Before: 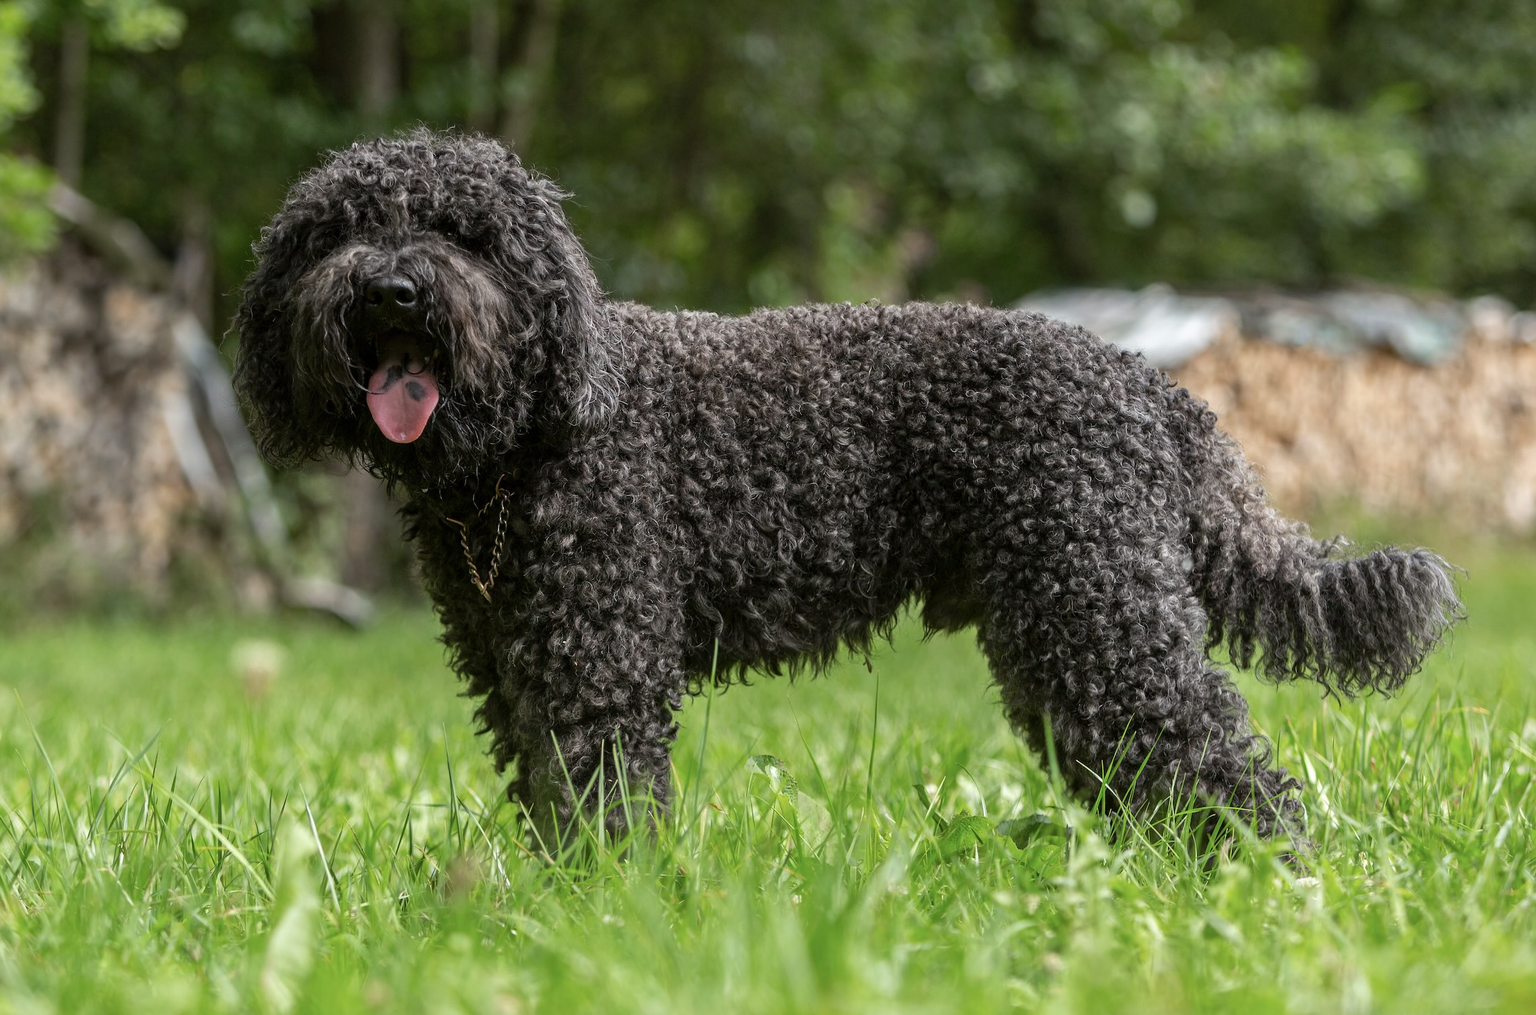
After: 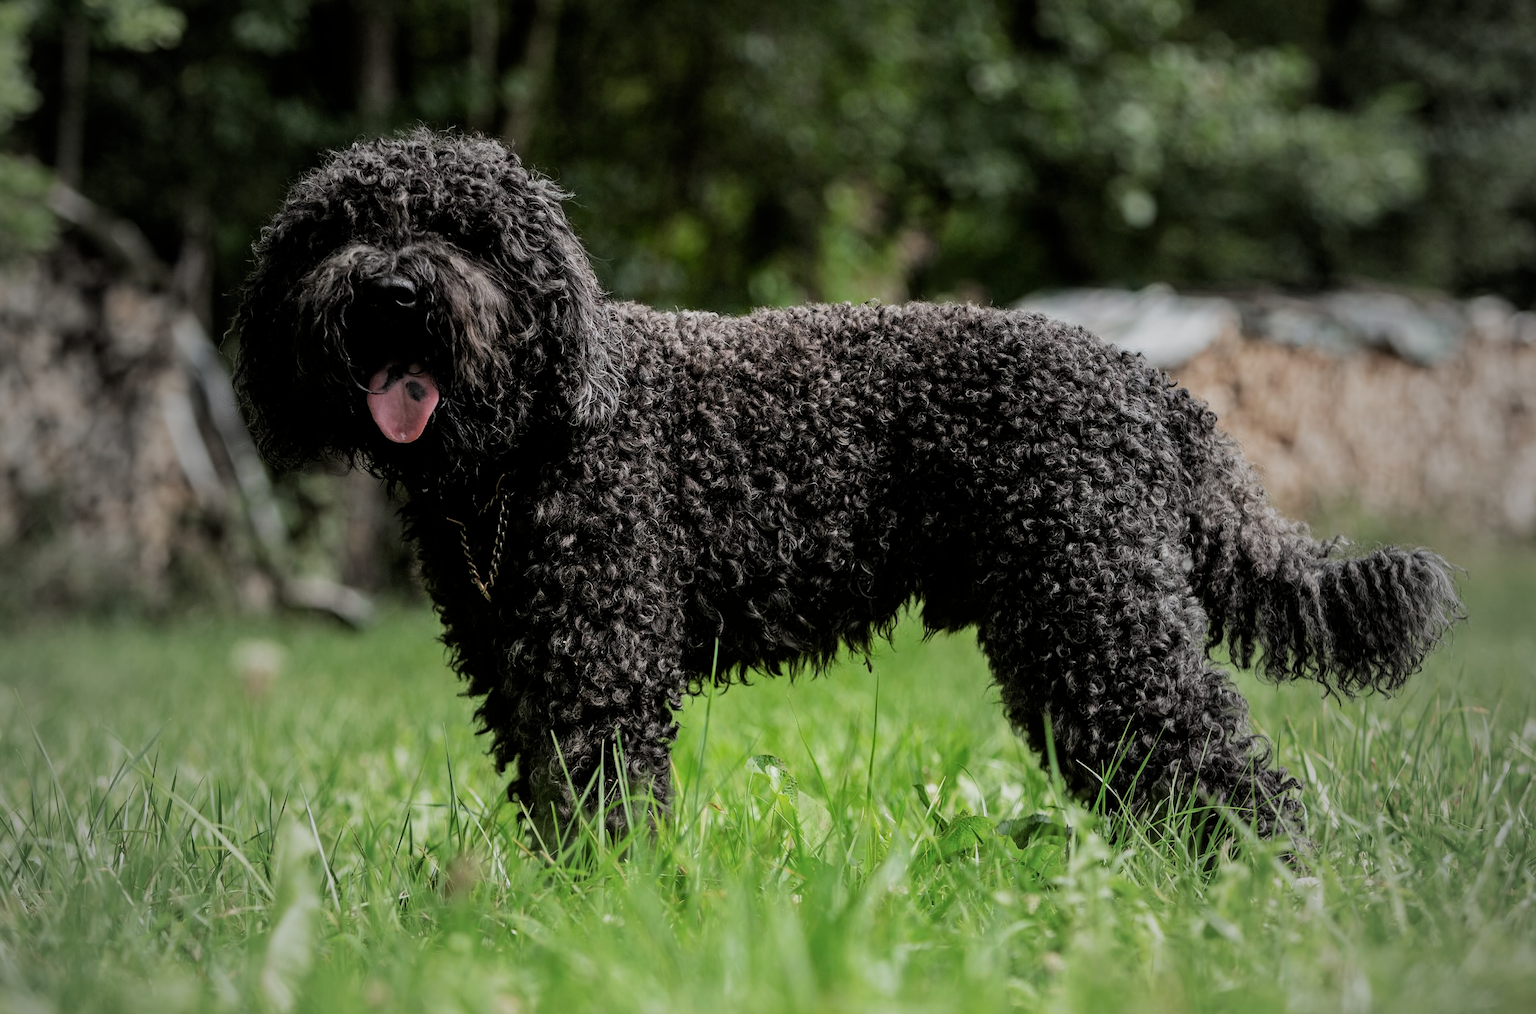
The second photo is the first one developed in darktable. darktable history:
vignetting: fall-off start 18.44%, fall-off radius 137.47%, width/height ratio 0.622, shape 0.6, unbound false
filmic rgb: black relative exposure -5.13 EV, white relative exposure 3.53 EV, hardness 3.19, contrast 1.298, highlights saturation mix -48.92%
tone equalizer: on, module defaults
